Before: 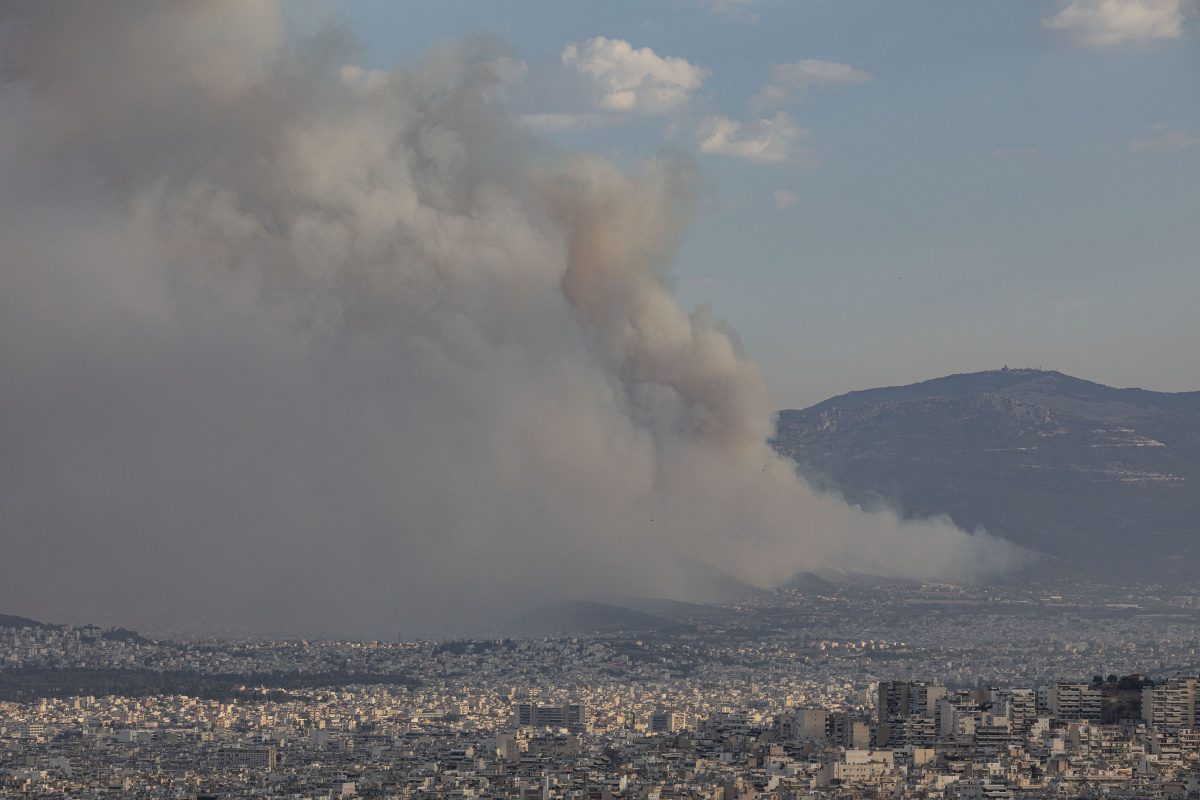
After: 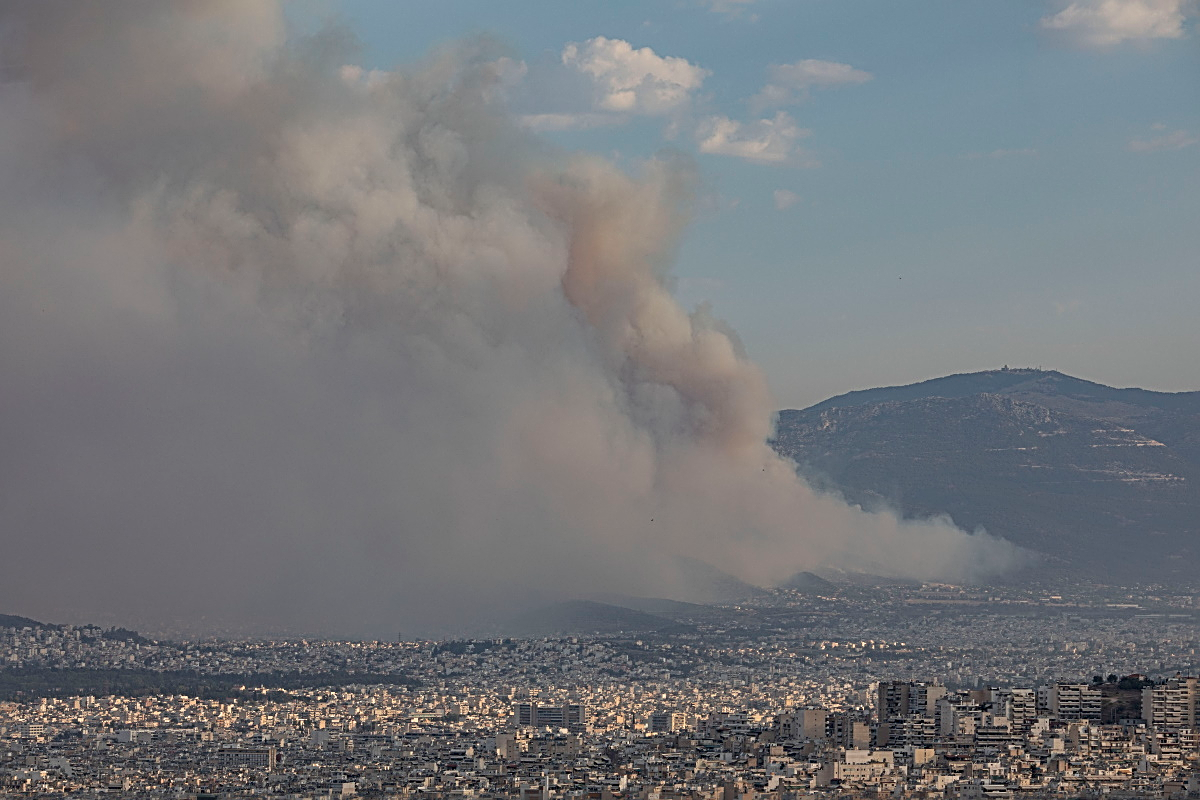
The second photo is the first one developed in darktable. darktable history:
sharpen: radius 2.579, amount 0.695
